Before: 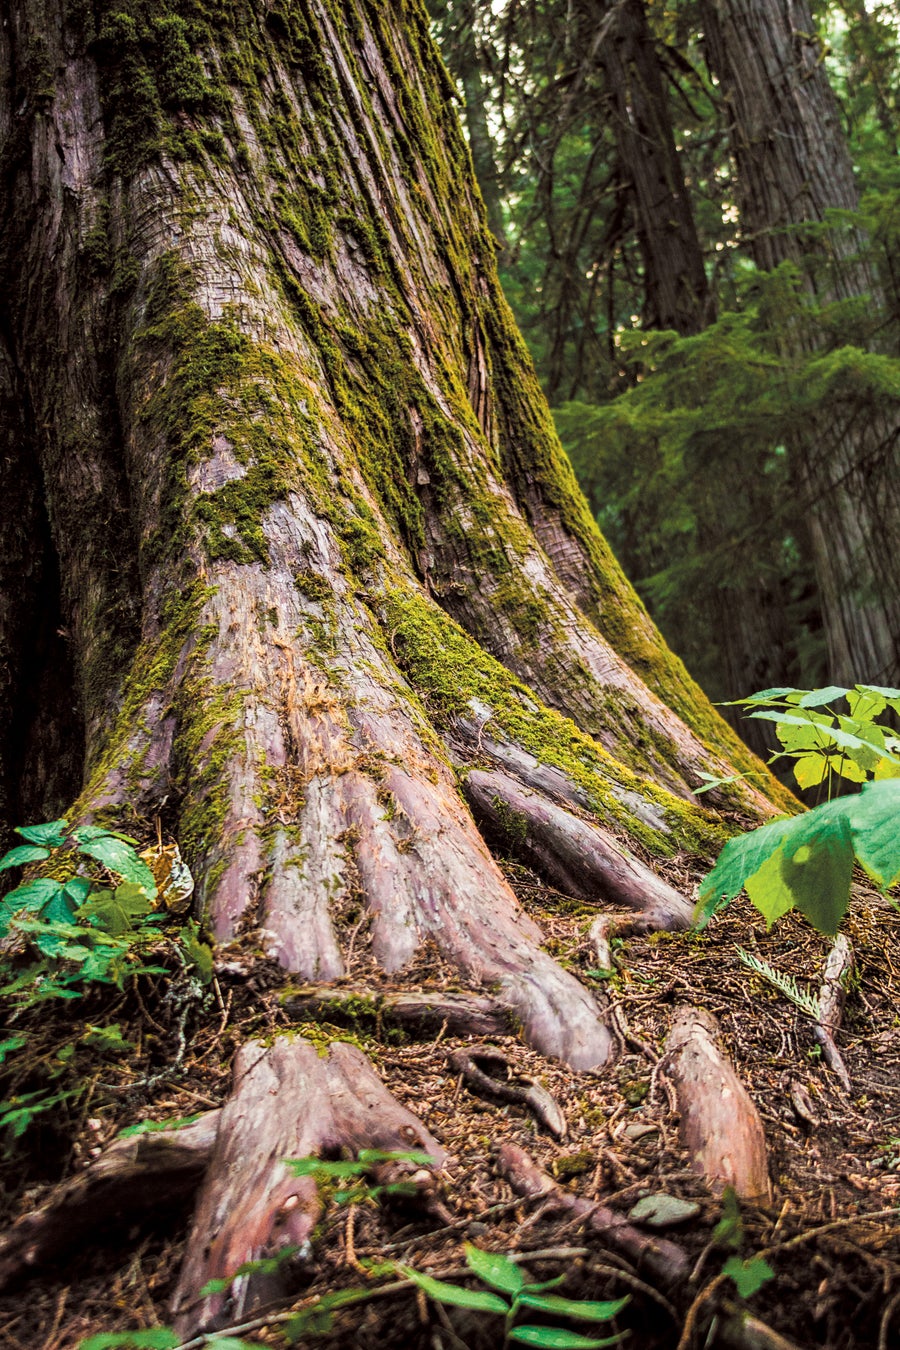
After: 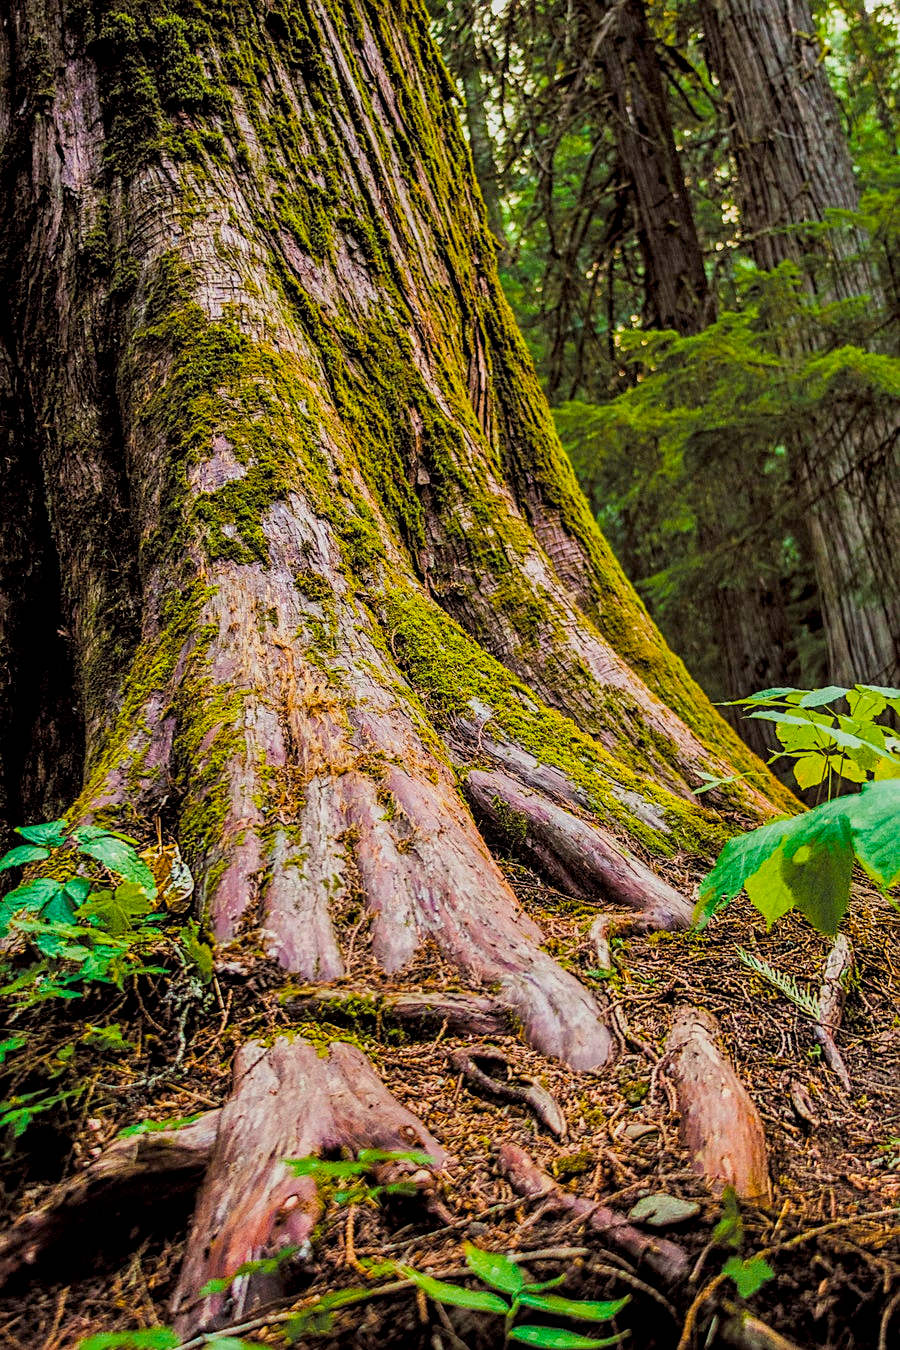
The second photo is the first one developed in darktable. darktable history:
local contrast: on, module defaults
sharpen: on, module defaults
color balance rgb: linear chroma grading › global chroma 15%, perceptual saturation grading › global saturation 30%
shadows and highlights: radius 171.16, shadows 27, white point adjustment 3.13, highlights -67.95, soften with gaussian
filmic rgb: middle gray luminance 18.42%, black relative exposure -10.5 EV, white relative exposure 3.4 EV, threshold 6 EV, target black luminance 0%, hardness 6.03, latitude 99%, contrast 0.847, shadows ↔ highlights balance 0.505%, add noise in highlights 0, preserve chrominance max RGB, color science v3 (2019), use custom middle-gray values true, iterations of high-quality reconstruction 0, contrast in highlights soft, enable highlight reconstruction true
